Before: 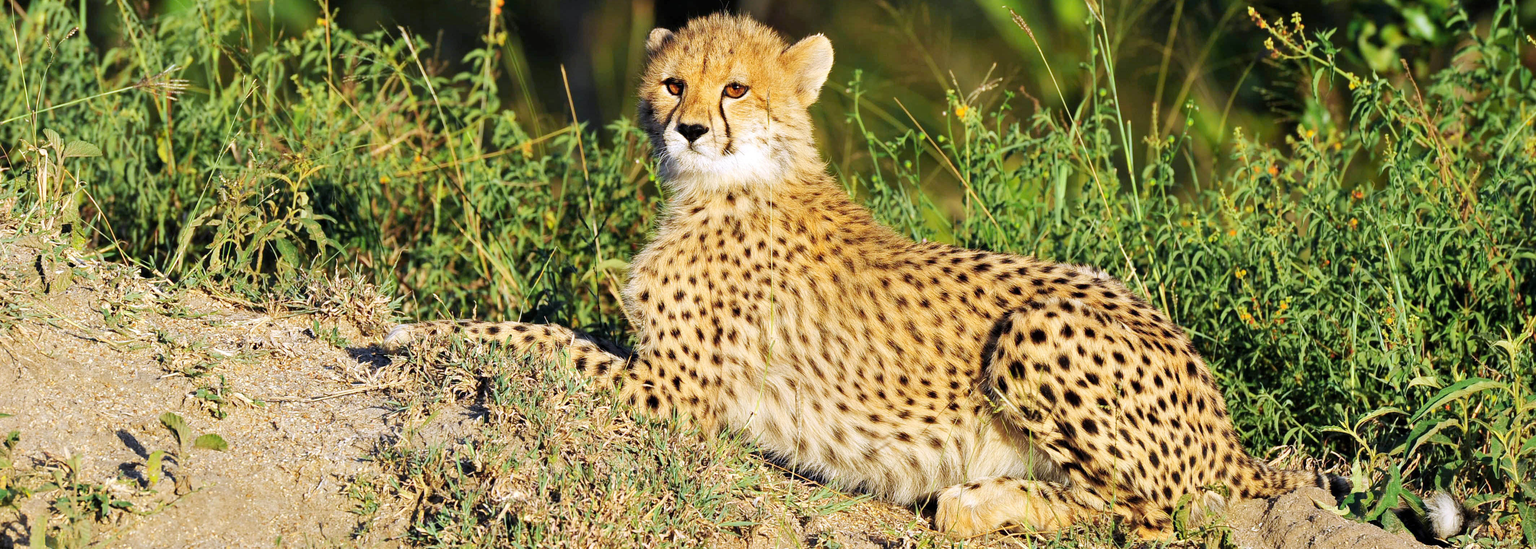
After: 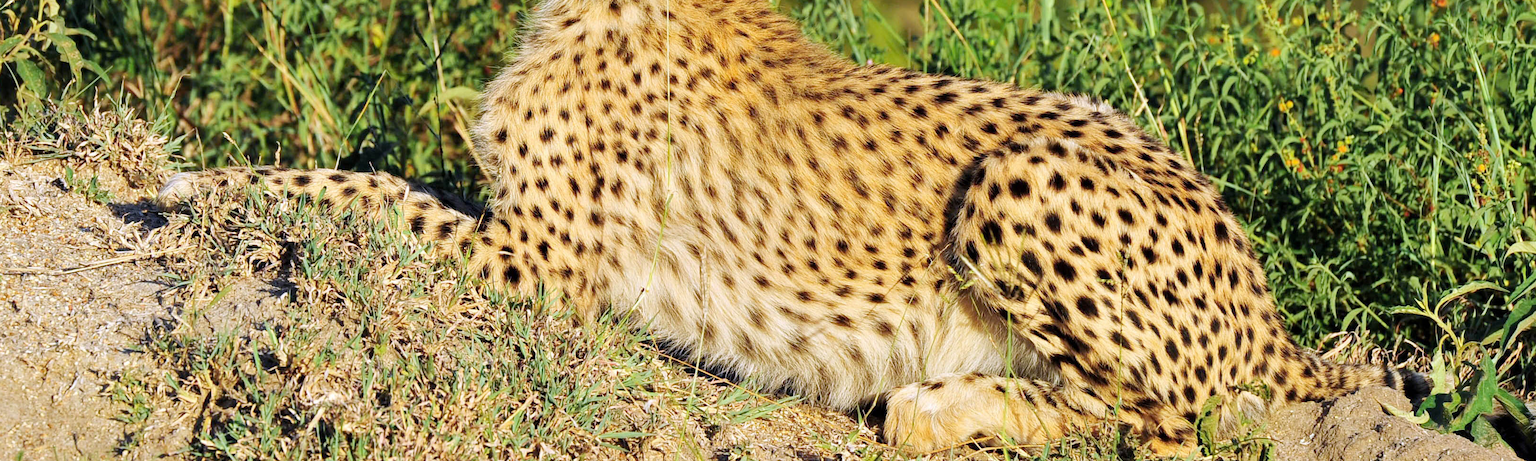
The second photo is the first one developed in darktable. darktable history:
crop and rotate: left 17.198%, top 35.24%, right 6.795%, bottom 0.832%
